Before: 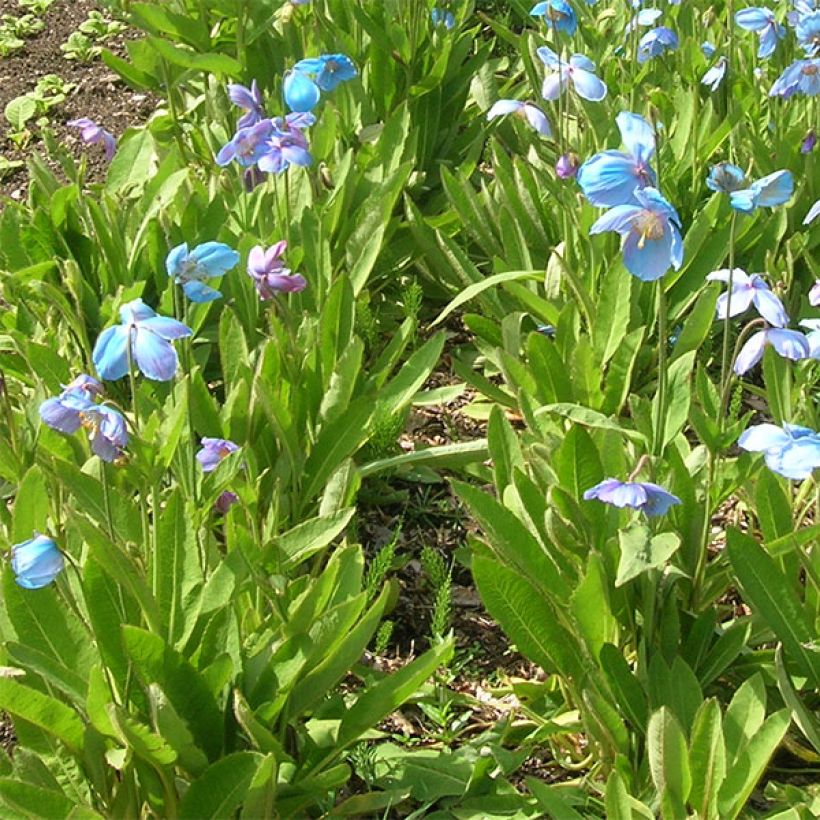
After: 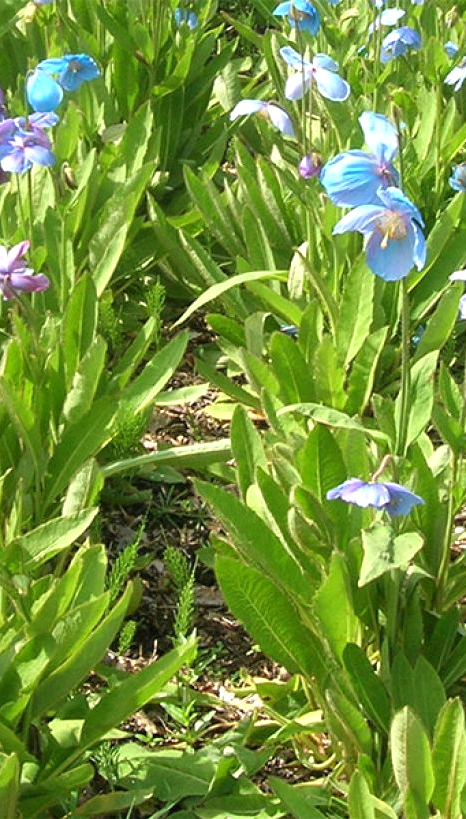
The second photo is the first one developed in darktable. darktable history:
exposure: exposure 0.299 EV, compensate exposure bias true, compensate highlight preservation false
crop: left 31.459%, top 0%, right 11.652%
